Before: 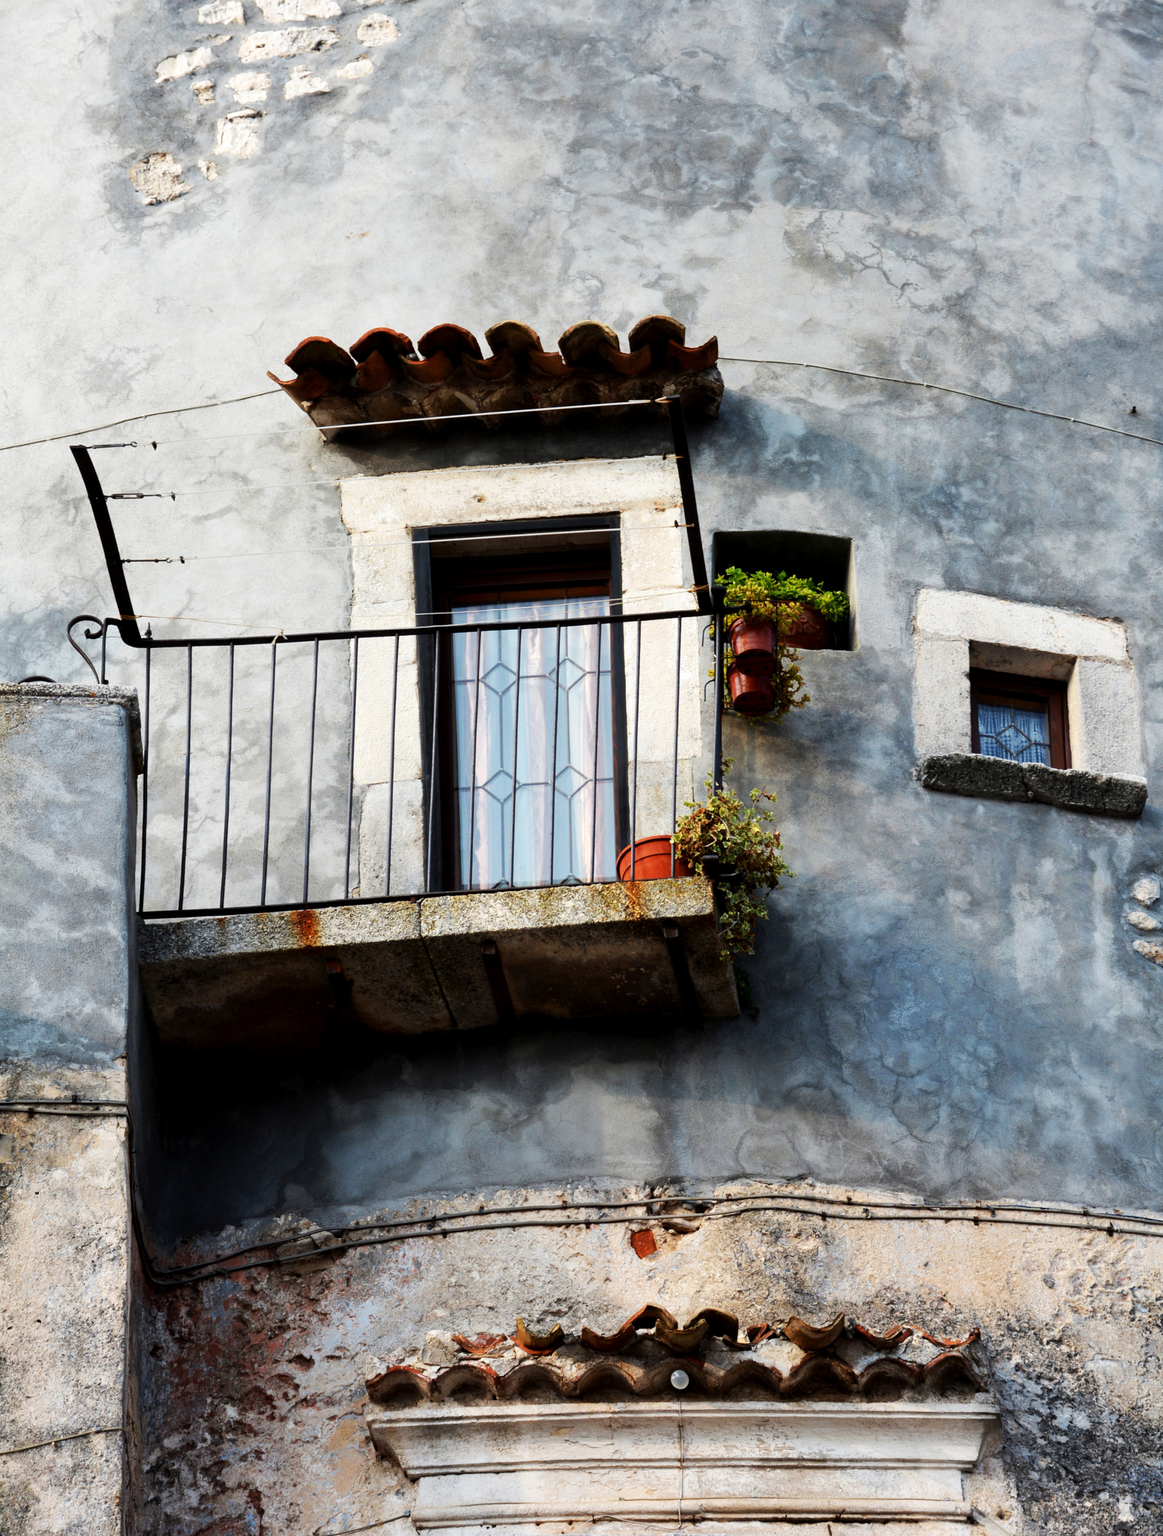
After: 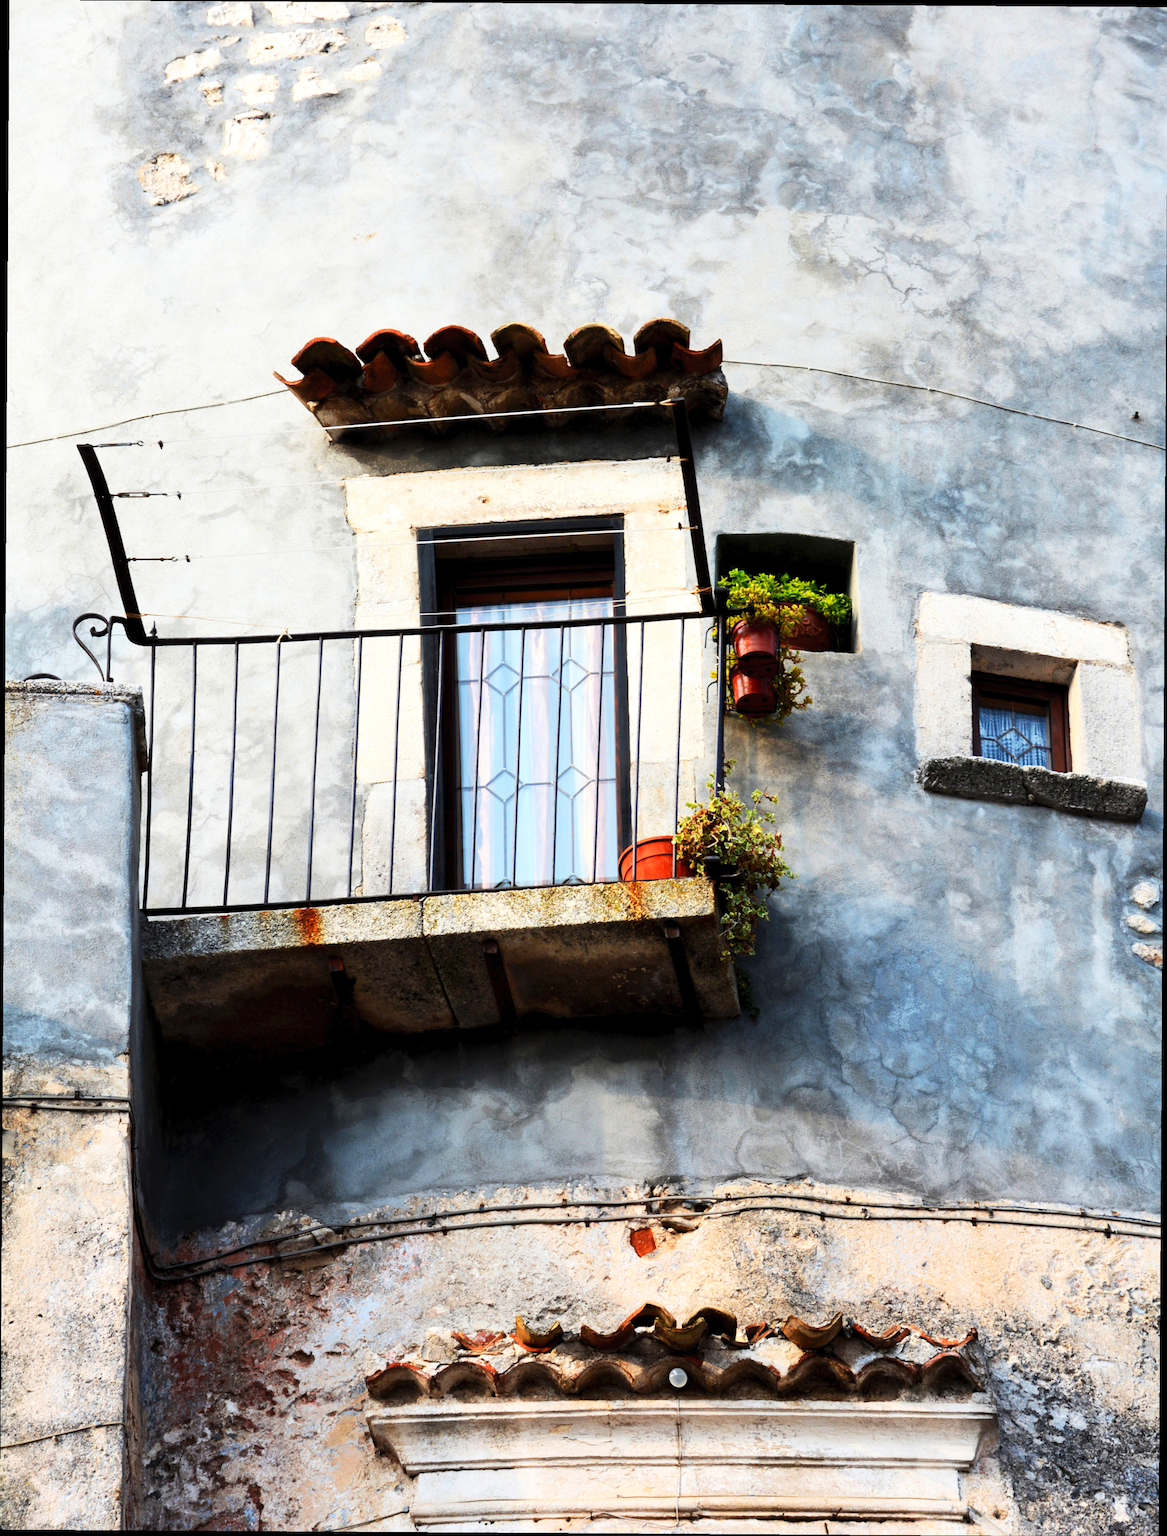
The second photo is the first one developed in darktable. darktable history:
exposure: exposure 0.129 EV, compensate exposure bias true, compensate highlight preservation false
contrast brightness saturation: contrast 0.196, brightness 0.168, saturation 0.224
crop and rotate: angle -0.355°
